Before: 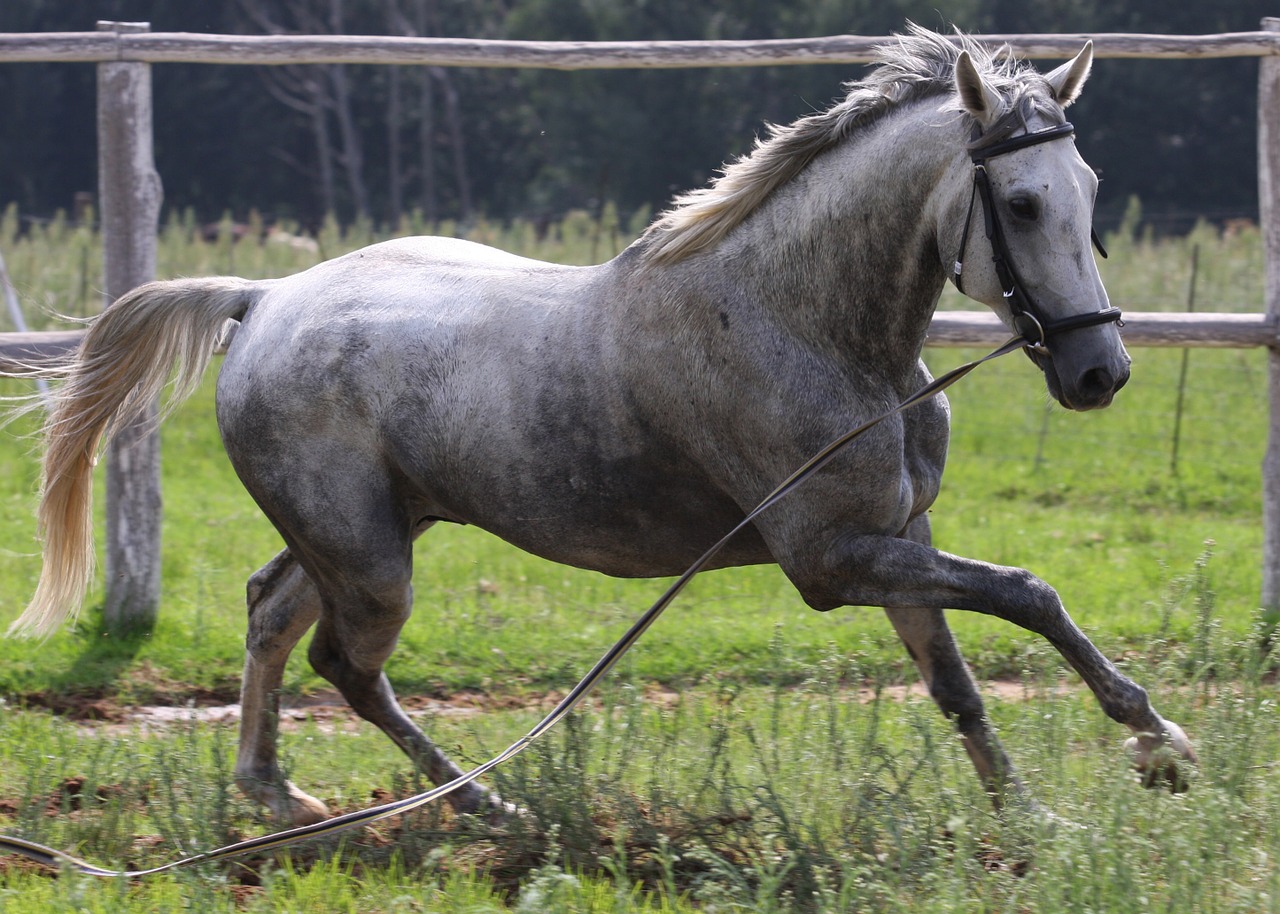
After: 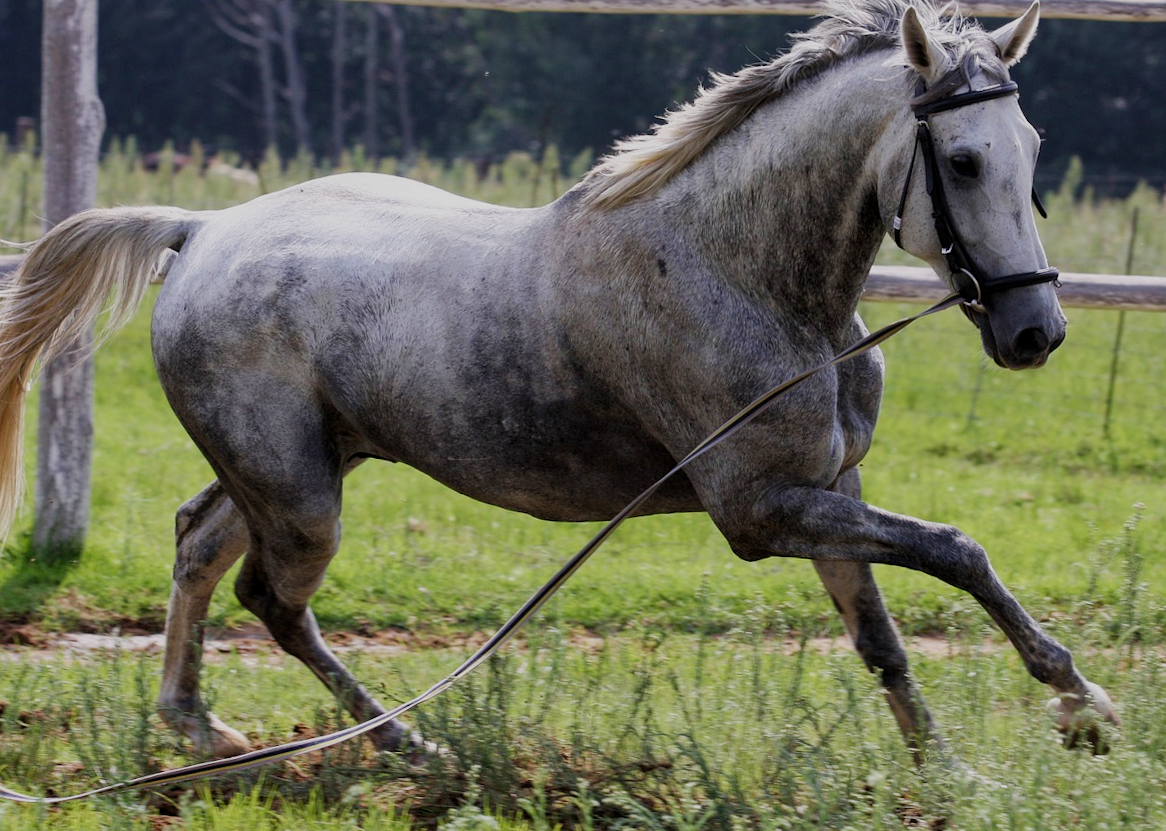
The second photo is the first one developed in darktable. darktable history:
velvia: on, module defaults
crop and rotate: angle -1.96°, left 3.143%, top 4.16%, right 1.393%, bottom 0.616%
filmic rgb: black relative exposure -7.65 EV, white relative exposure 4.56 EV, threshold 3.02 EV, hardness 3.61, add noise in highlights 0, preserve chrominance no, color science v3 (2019), use custom middle-gray values true, contrast in highlights soft, enable highlight reconstruction true
local contrast: highlights 100%, shadows 100%, detail 119%, midtone range 0.2
